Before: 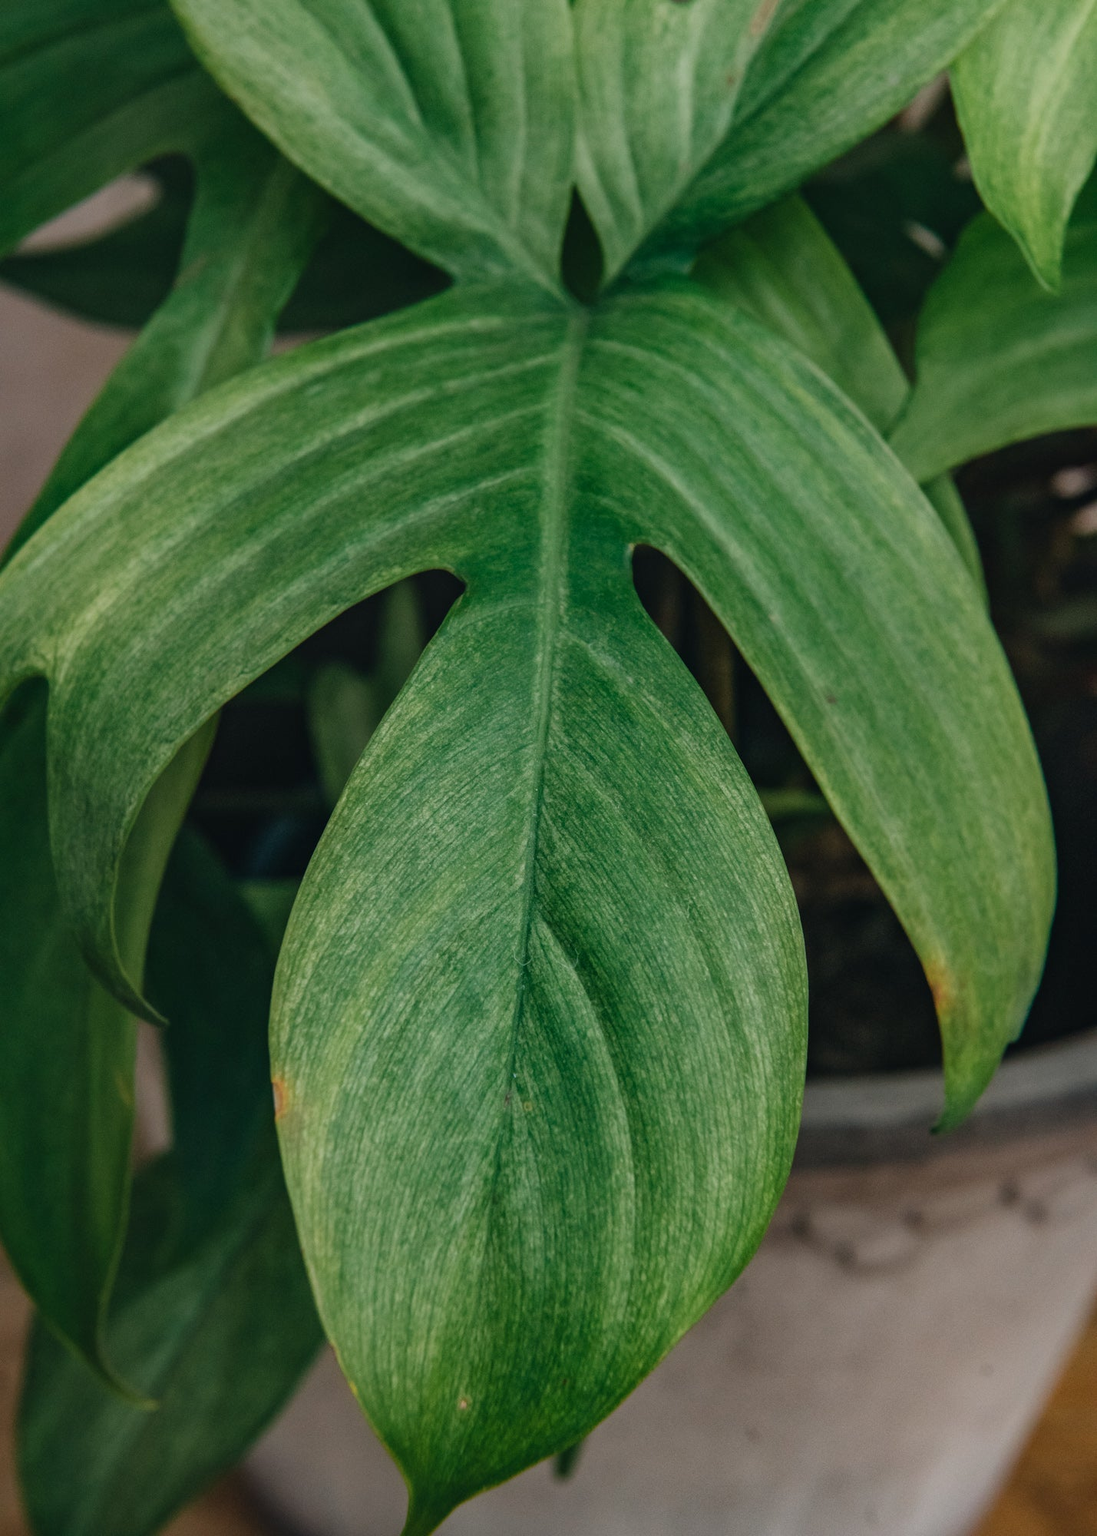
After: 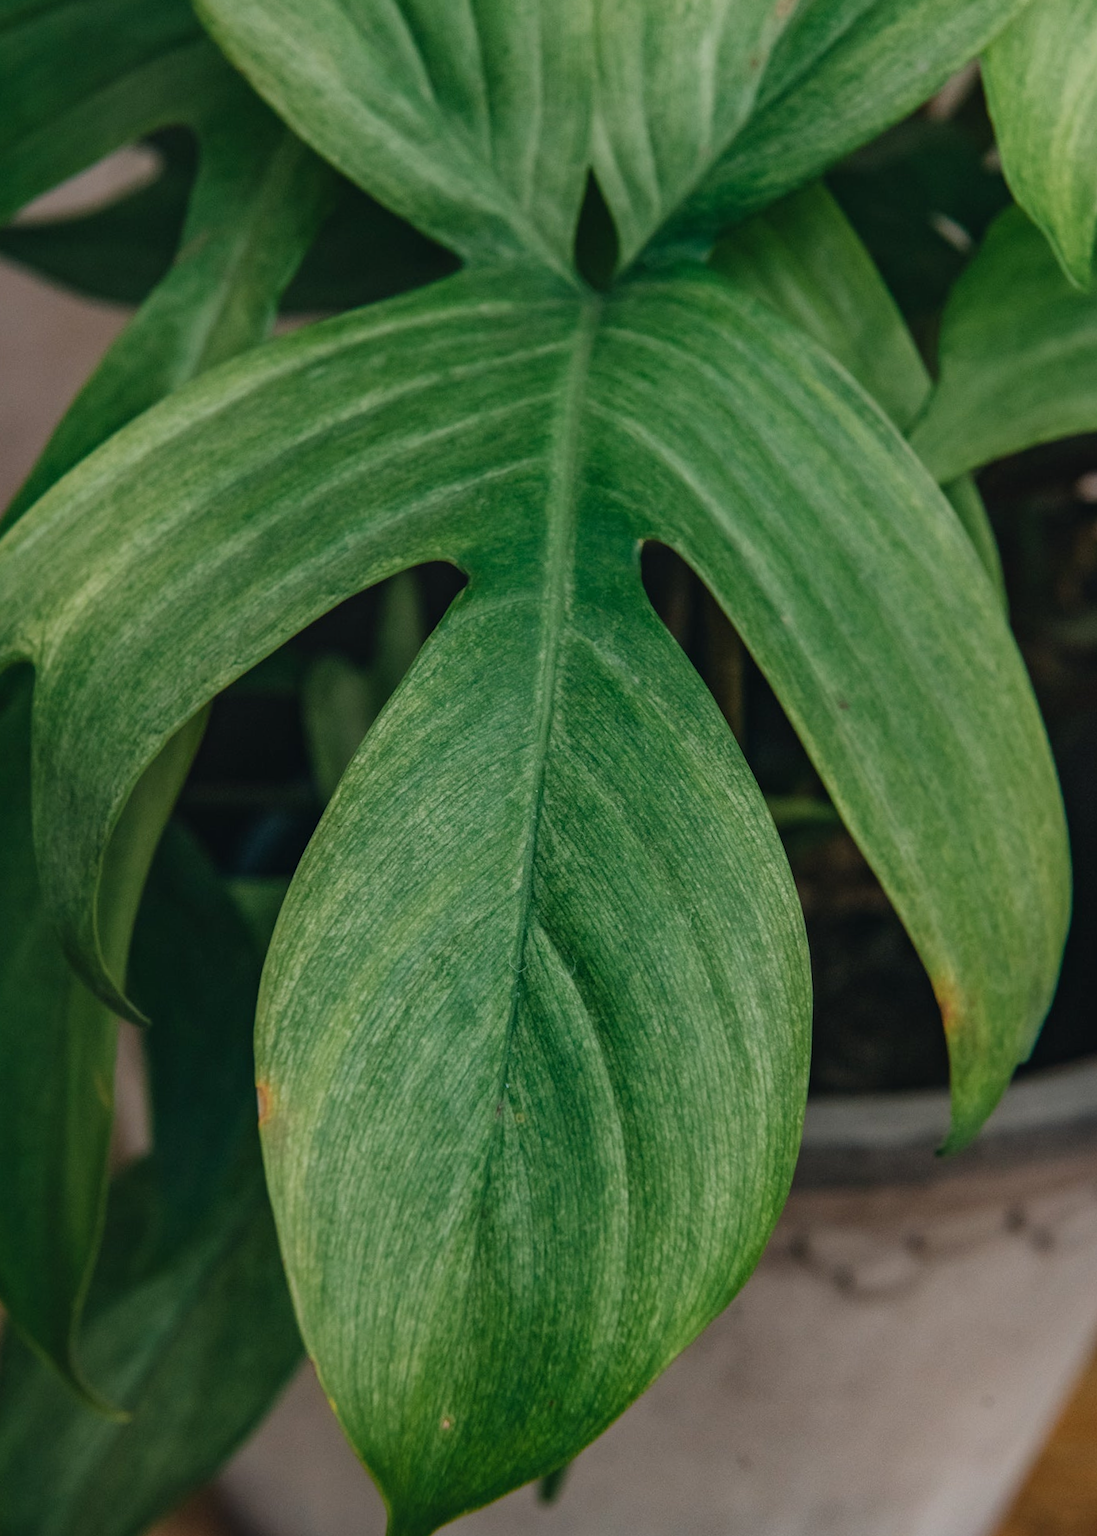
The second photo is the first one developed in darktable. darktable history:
crop and rotate: angle -1.35°
